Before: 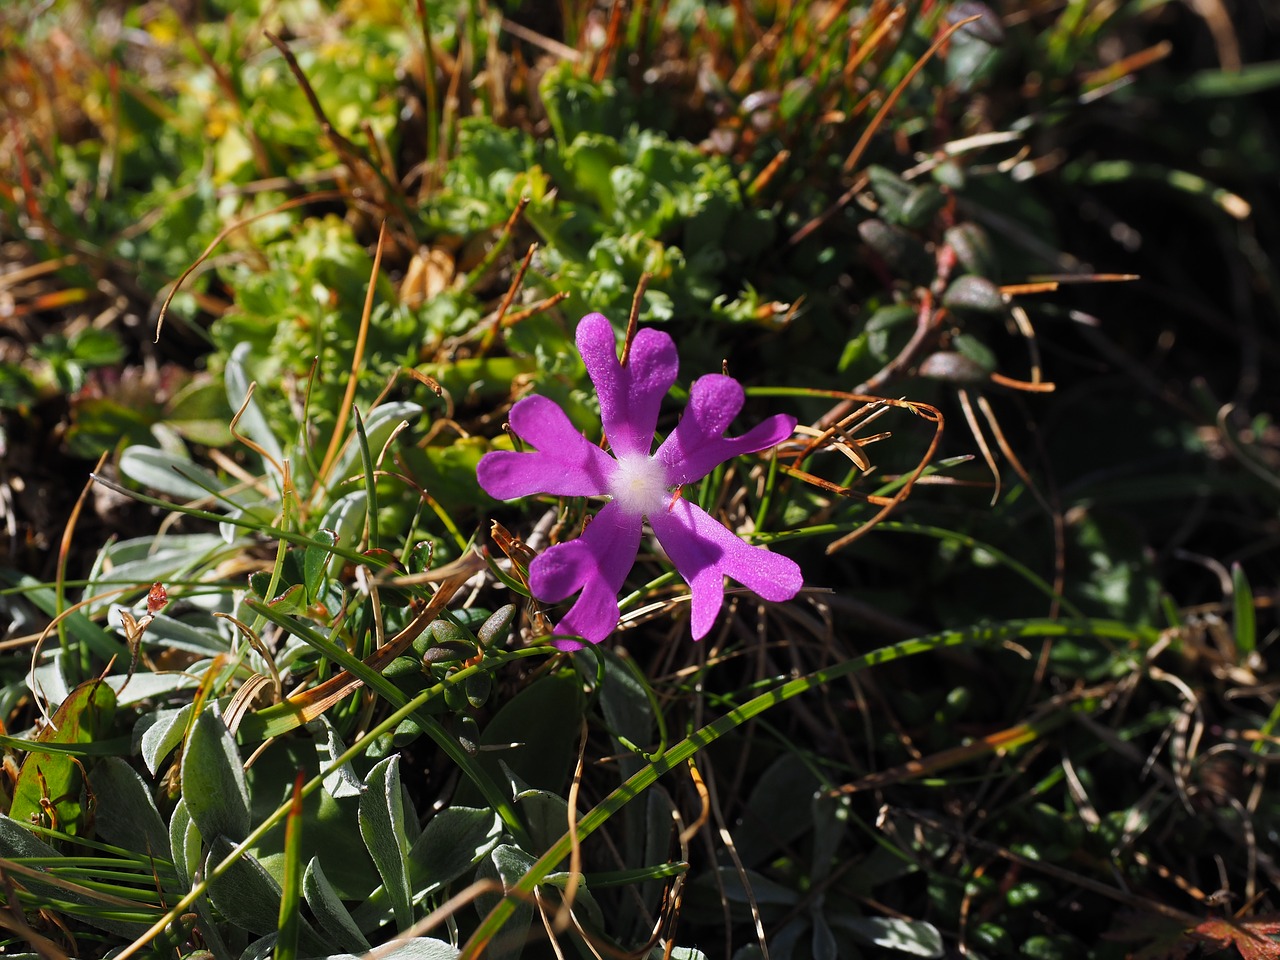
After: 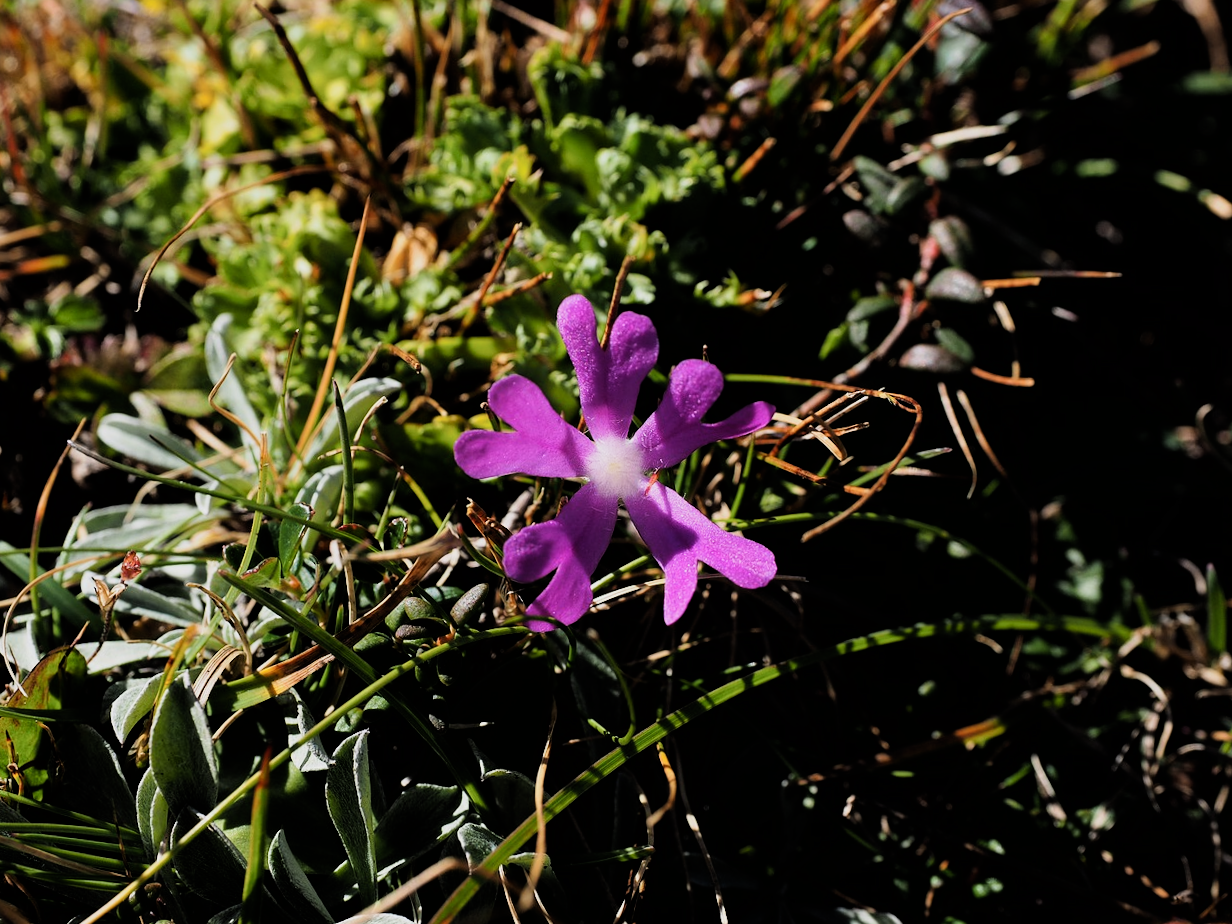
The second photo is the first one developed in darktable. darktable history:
filmic rgb: black relative exposure -5 EV, white relative exposure 3.5 EV, hardness 3.19, contrast 1.4, highlights saturation mix -30%
crop and rotate: angle -1.69°
